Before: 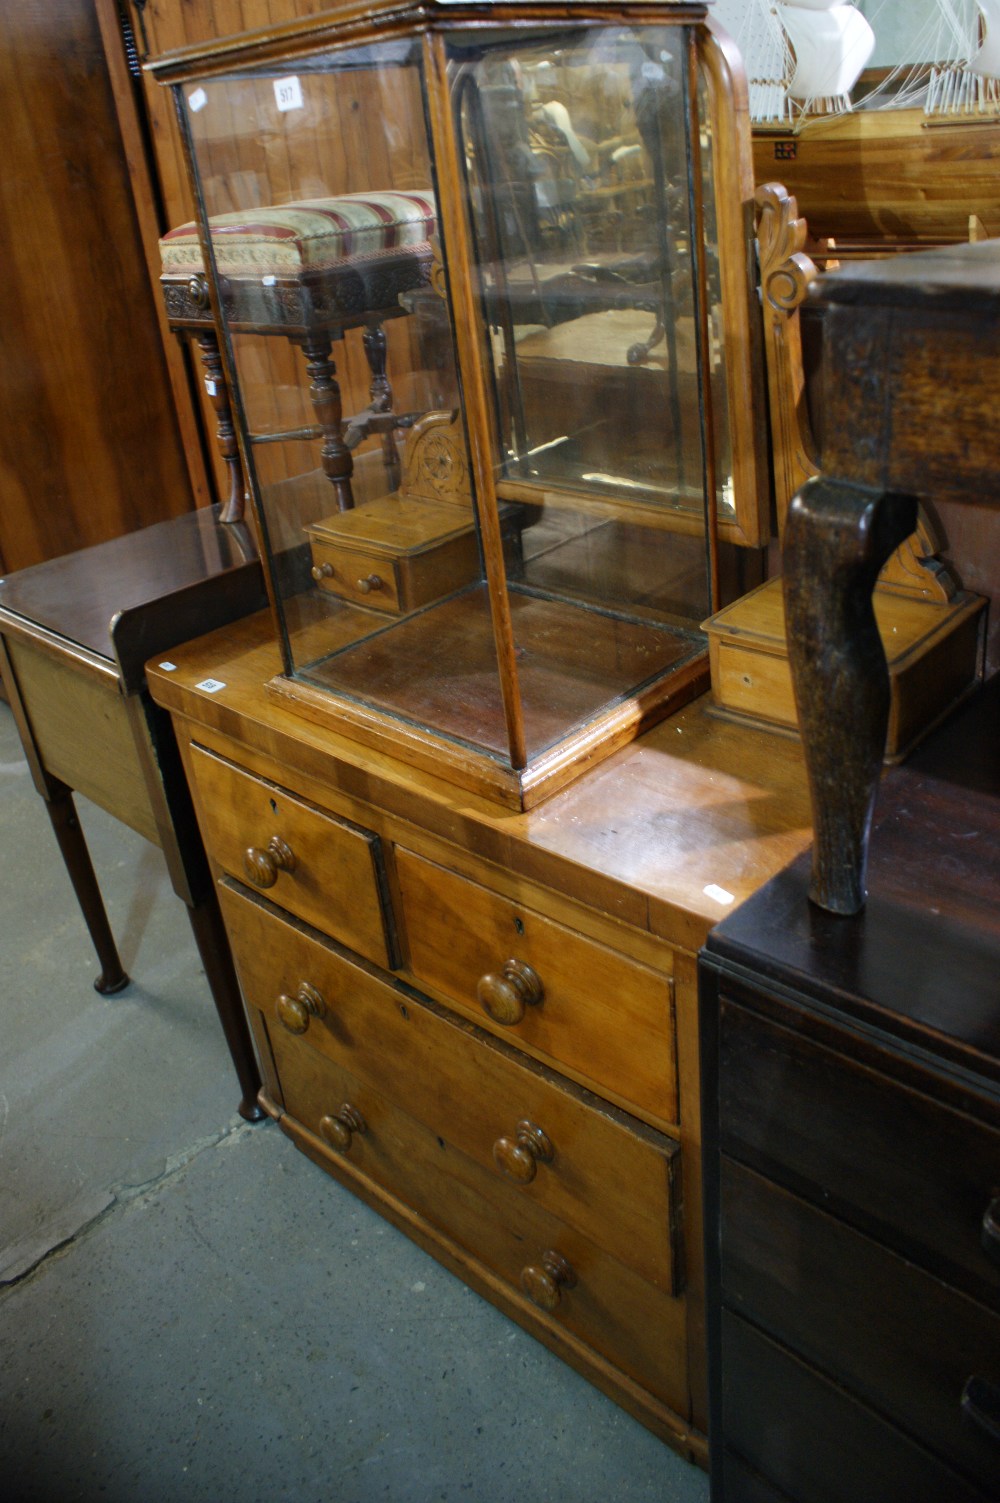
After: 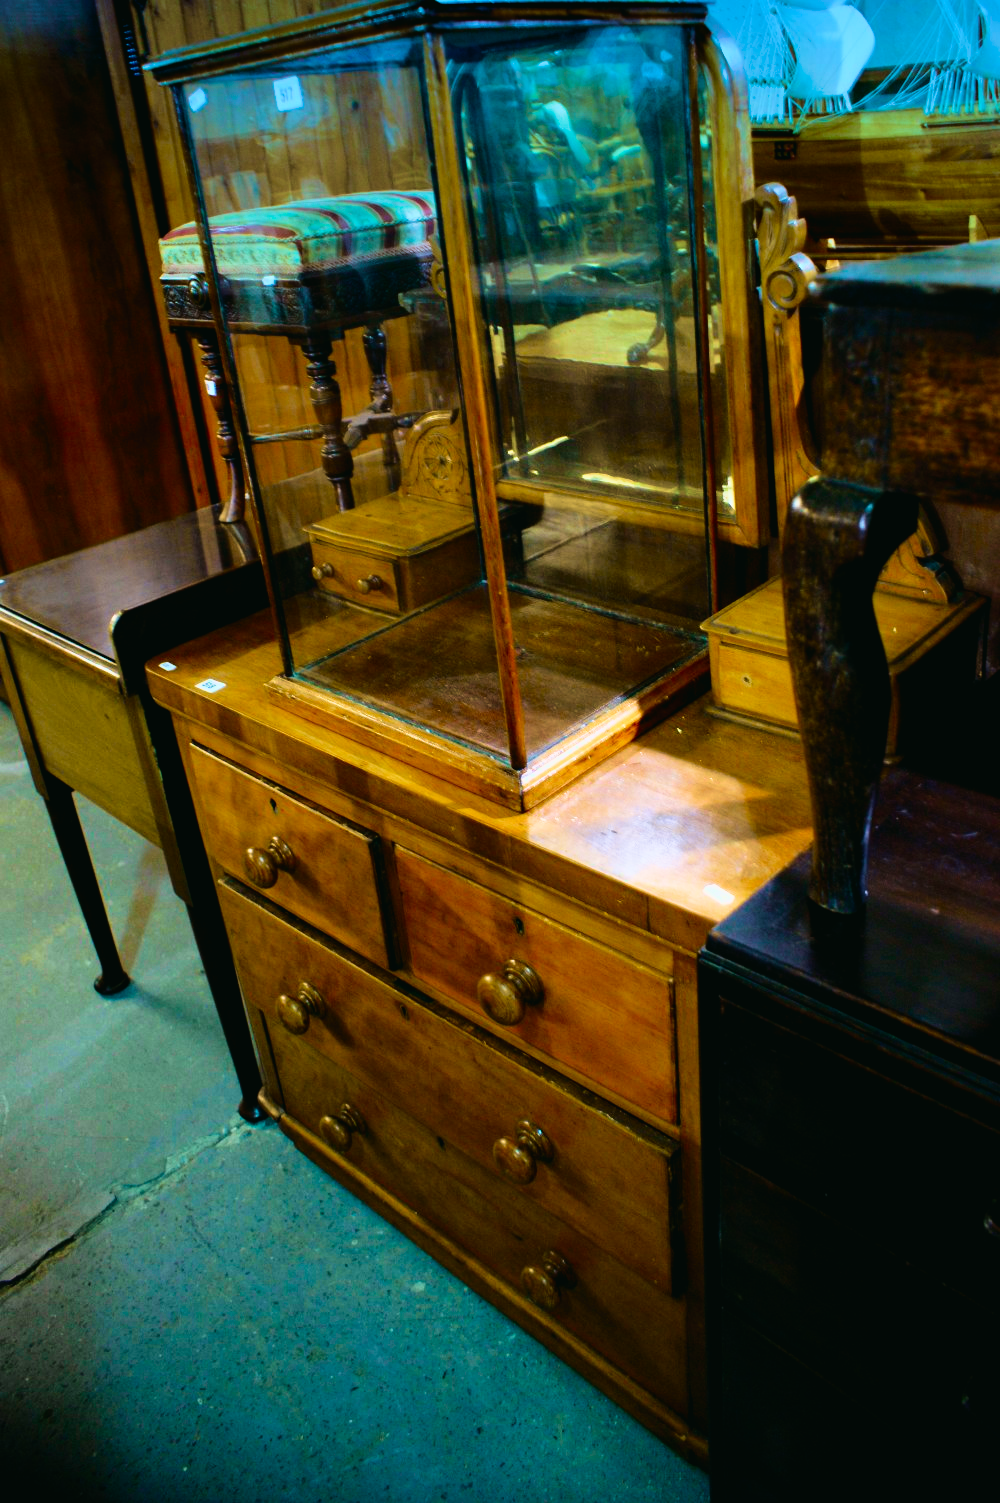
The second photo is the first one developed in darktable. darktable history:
tone curve: curves: ch0 [(0, 0.018) (0.162, 0.128) (0.434, 0.478) (0.667, 0.785) (0.819, 0.943) (1, 0.991)]; ch1 [(0, 0) (0.402, 0.36) (0.476, 0.449) (0.506, 0.505) (0.523, 0.518) (0.582, 0.586) (0.641, 0.668) (0.7, 0.741) (1, 1)]; ch2 [(0, 0) (0.416, 0.403) (0.483, 0.472) (0.503, 0.505) (0.521, 0.519) (0.547, 0.561) (0.597, 0.643) (0.699, 0.759) (0.997, 0.858)], color space Lab, independent channels
white balance: emerald 1
graduated density: density 2.02 EV, hardness 44%, rotation 0.374°, offset 8.21, hue 208.8°, saturation 97%
filmic rgb: black relative exposure -7.75 EV, white relative exposure 4.4 EV, threshold 3 EV, target black luminance 0%, hardness 3.76, latitude 50.51%, contrast 1.074, highlights saturation mix 10%, shadows ↔ highlights balance -0.22%, color science v4 (2020), enable highlight reconstruction true
velvia: strength 74%
